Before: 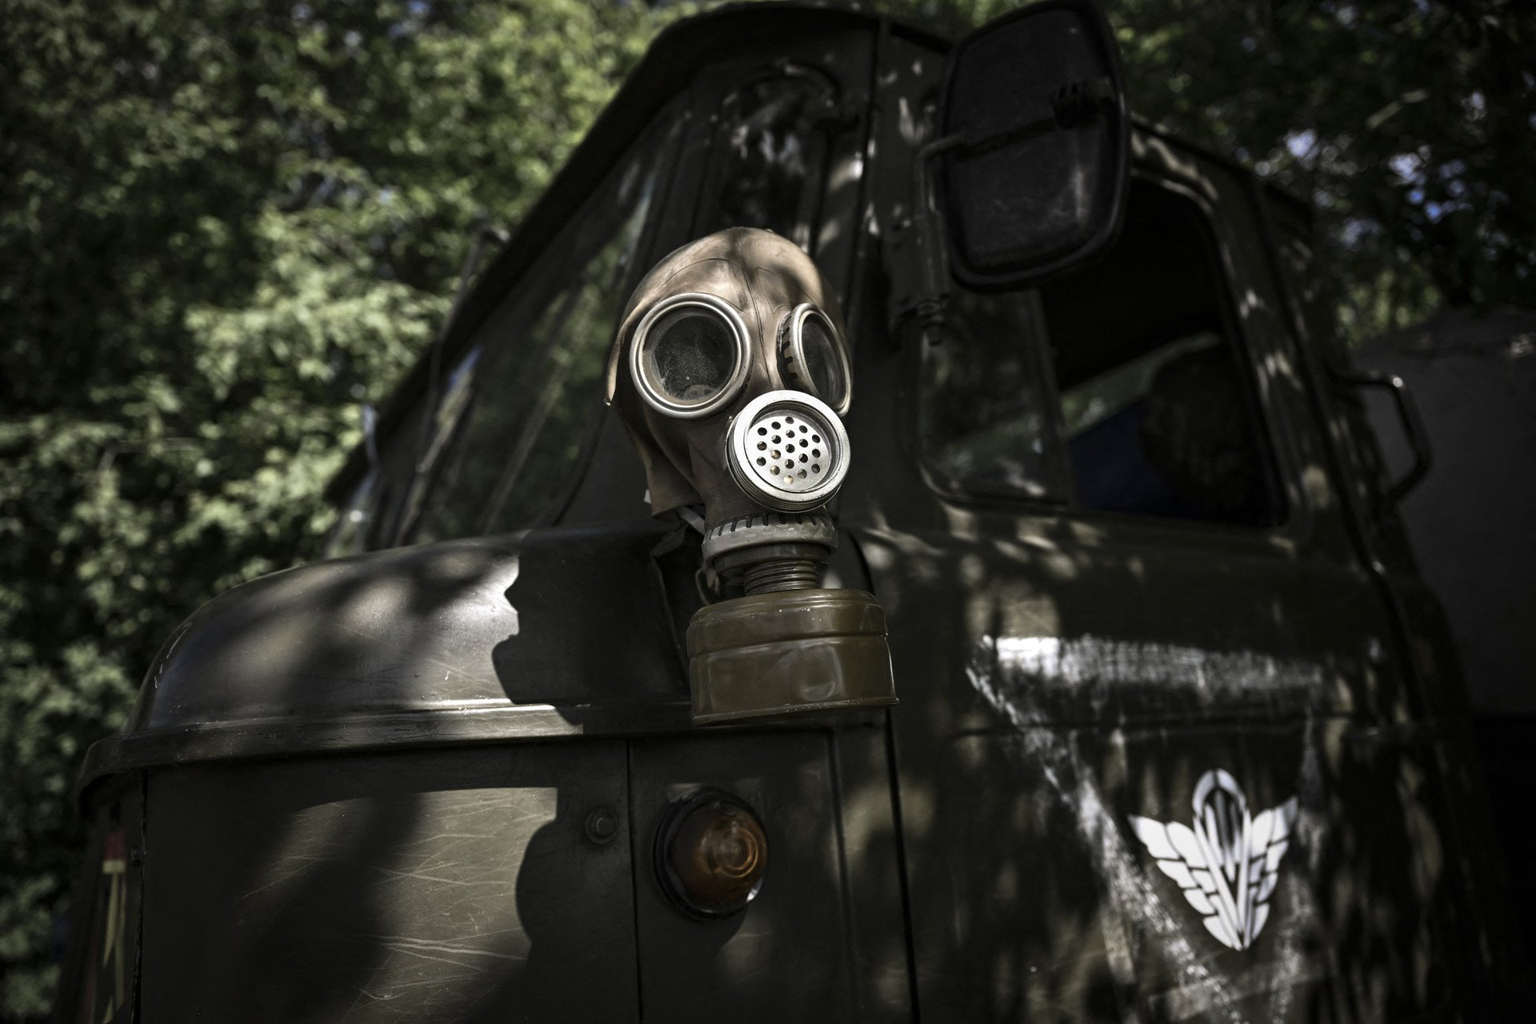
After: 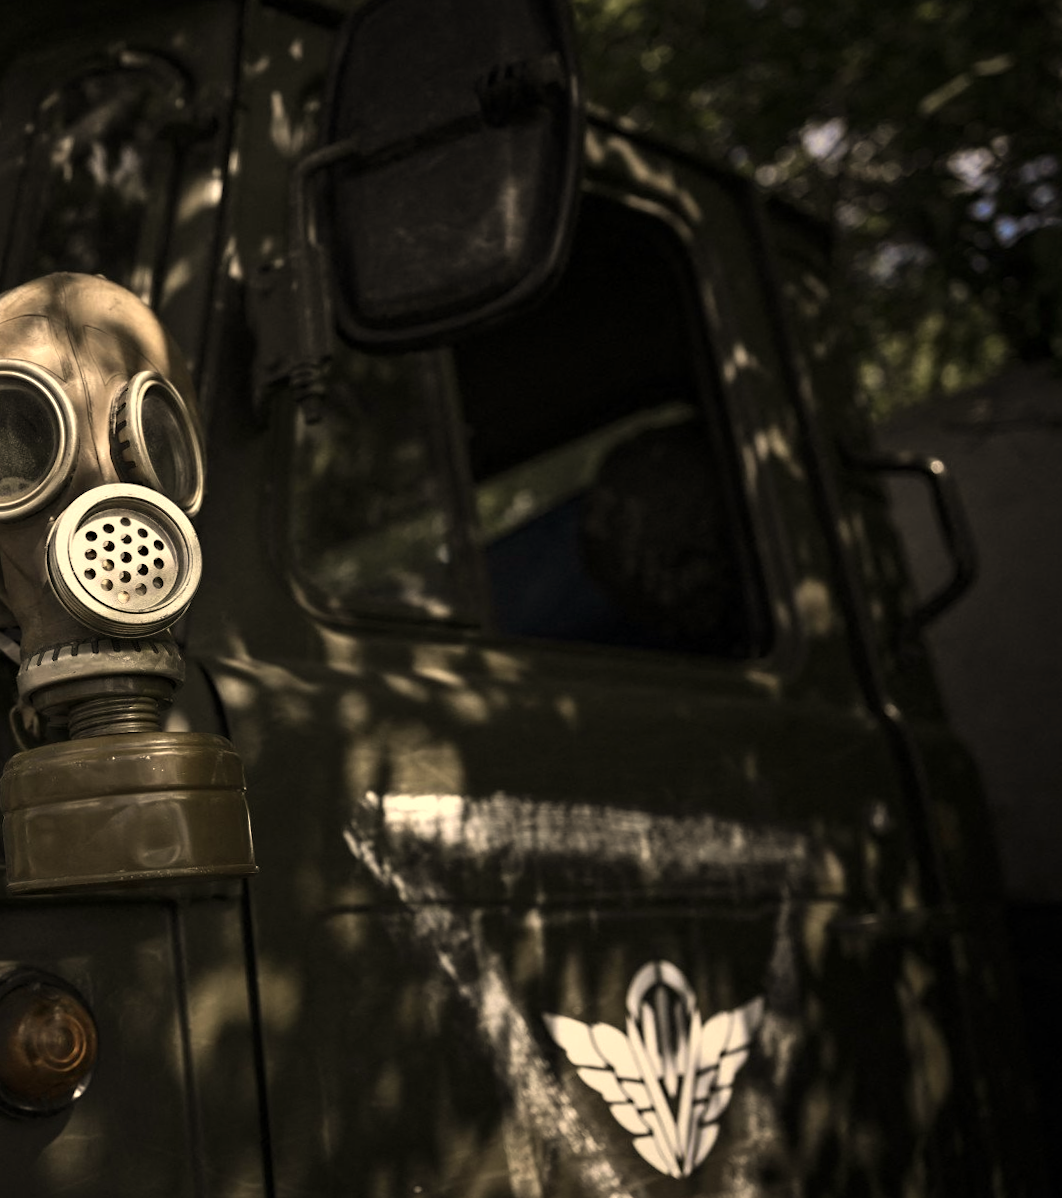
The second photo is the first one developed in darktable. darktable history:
sharpen: radius 5.325, amount 0.312, threshold 26.433
crop: left 41.402%
white balance: red 1.123, blue 0.83
rotate and perspective: rotation 0.062°, lens shift (vertical) 0.115, lens shift (horizontal) -0.133, crop left 0.047, crop right 0.94, crop top 0.061, crop bottom 0.94
